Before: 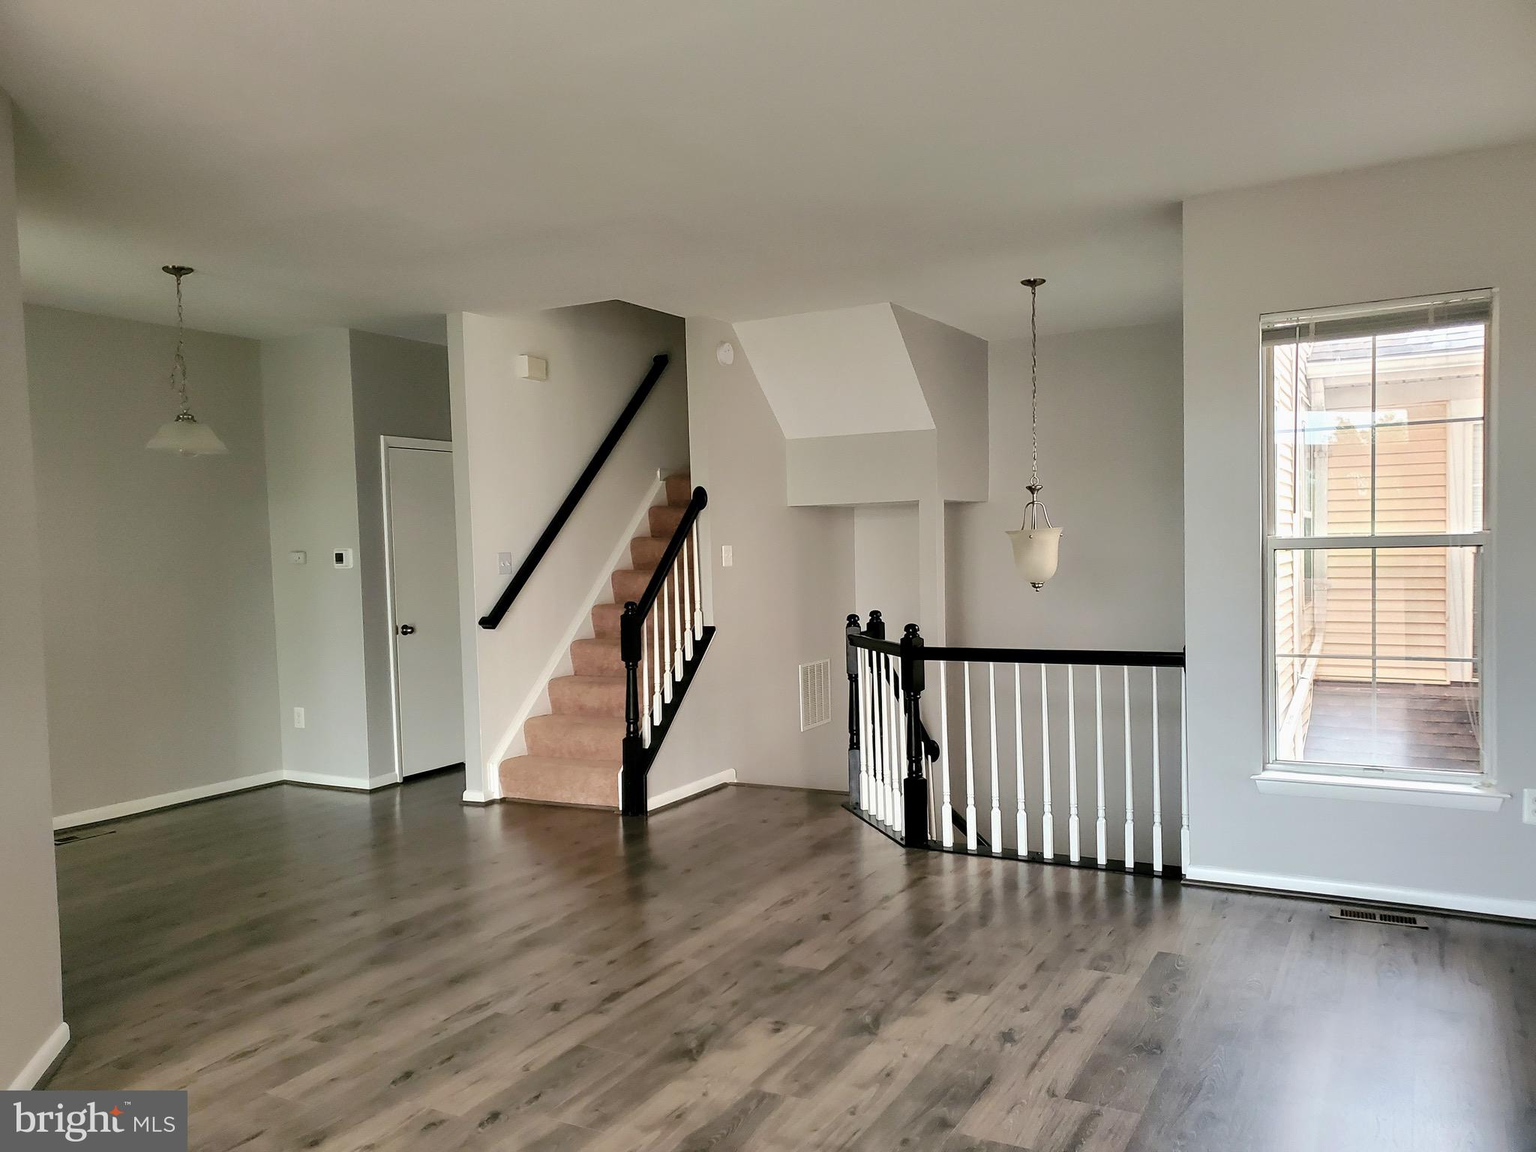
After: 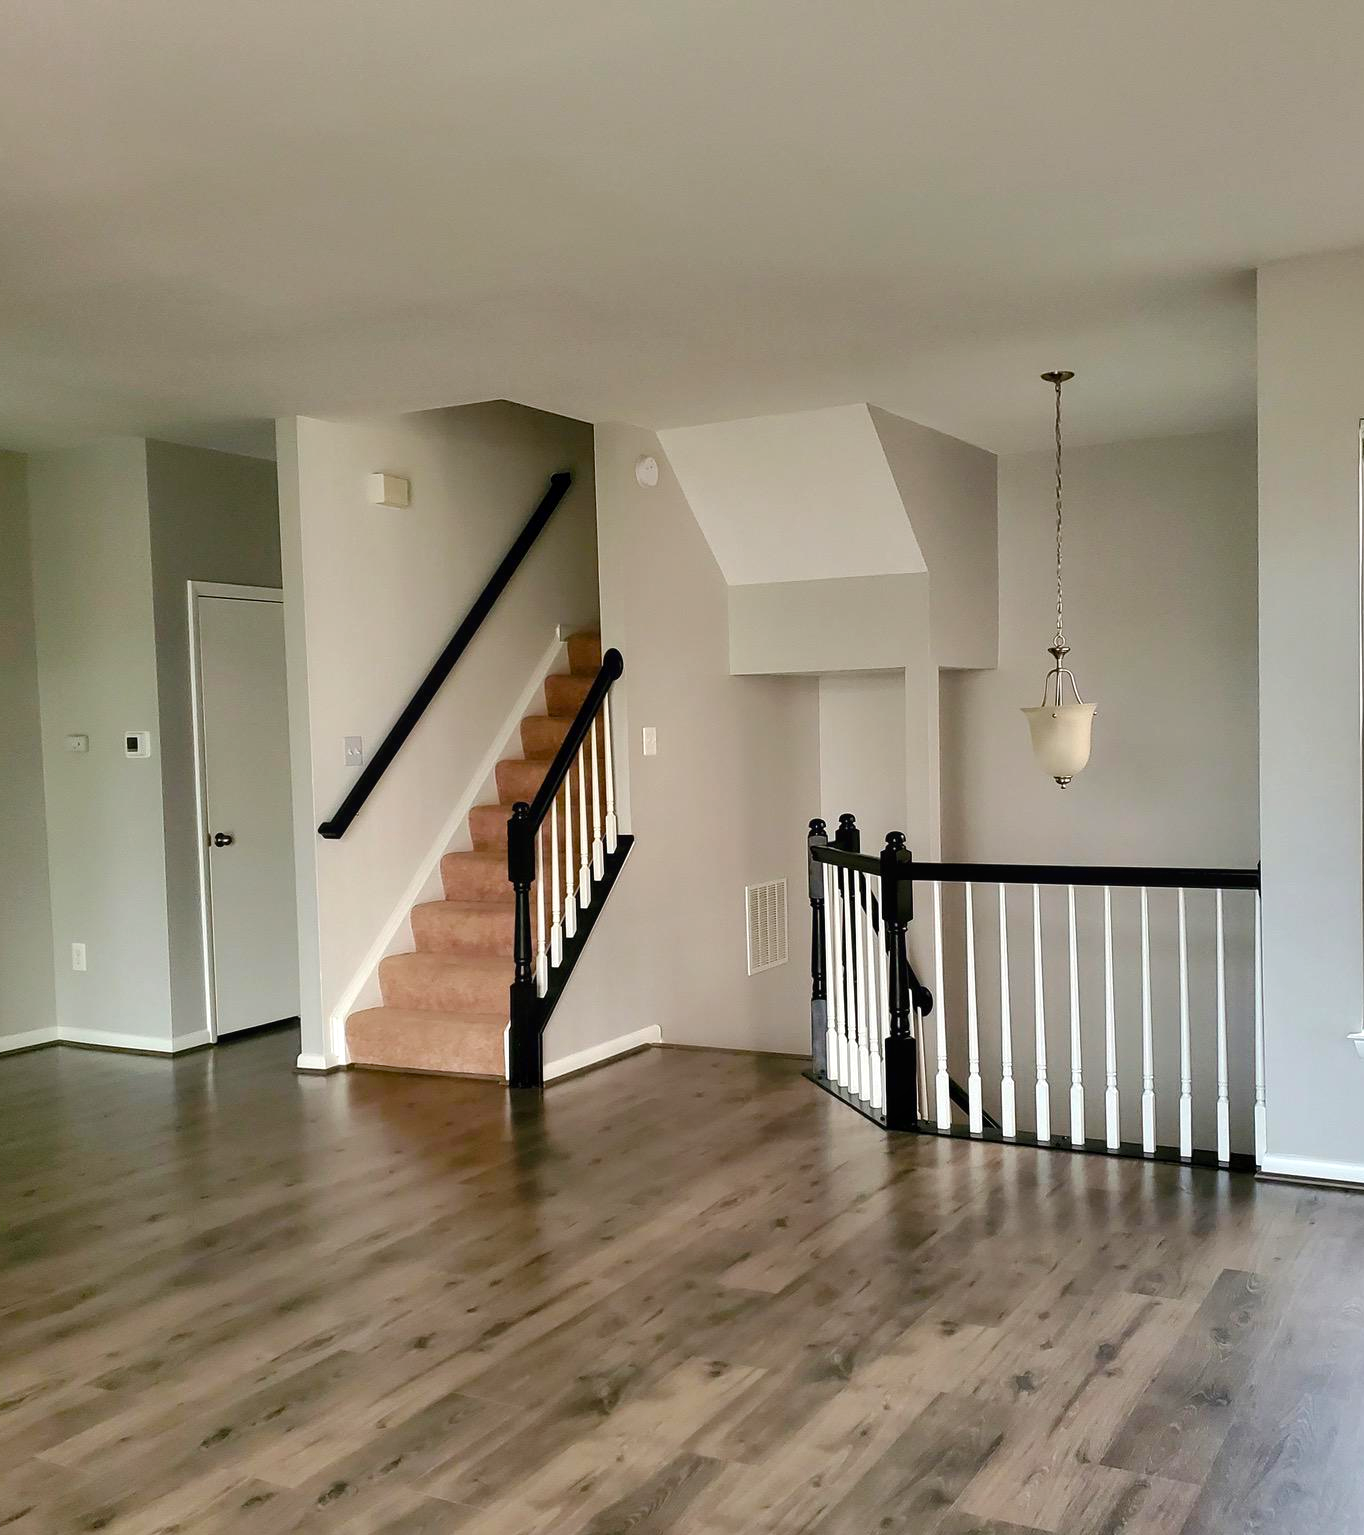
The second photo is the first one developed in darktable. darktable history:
local contrast: highlights 100%, shadows 101%, detail 120%, midtone range 0.2
crop and rotate: left 15.649%, right 17.716%
tone equalizer: -8 EV 0.086 EV
color balance rgb: global offset › luminance 0.258%, global offset › hue 171.14°, linear chroma grading › global chroma 8.228%, perceptual saturation grading › global saturation 20%, perceptual saturation grading › highlights -25.401%, perceptual saturation grading › shadows 25.835%, global vibrance 20%
